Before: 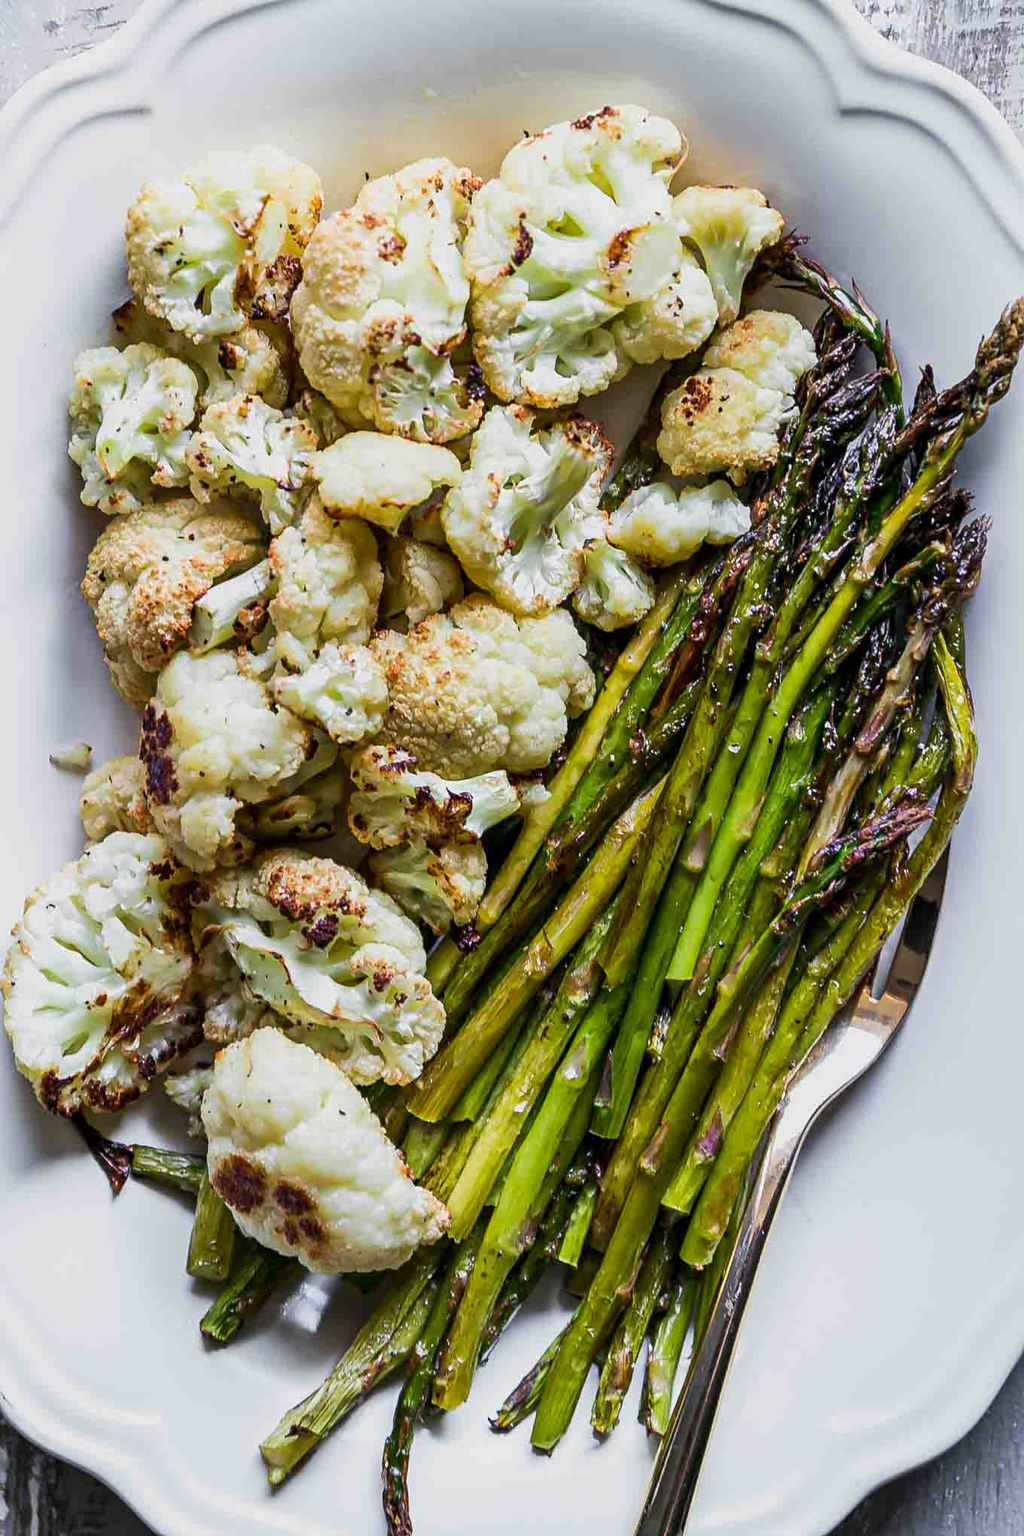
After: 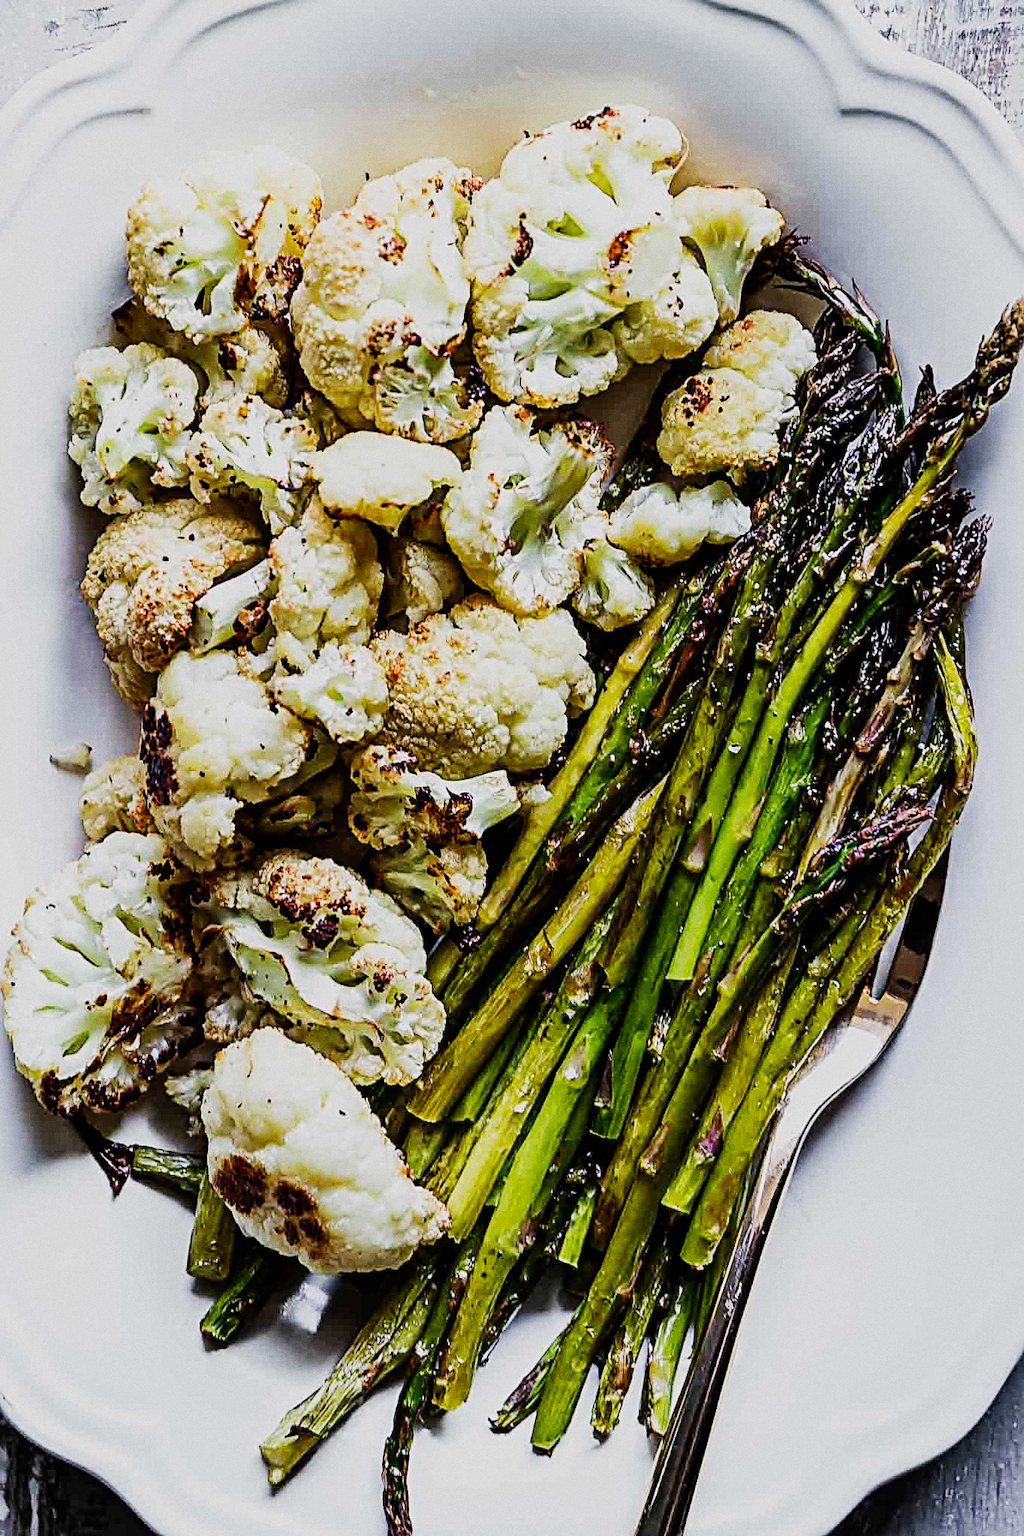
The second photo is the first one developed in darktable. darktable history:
sharpen: radius 4
exposure: compensate highlight preservation false
grain: coarseness 0.09 ISO
sigmoid: contrast 1.8, skew -0.2, preserve hue 0%, red attenuation 0.1, red rotation 0.035, green attenuation 0.1, green rotation -0.017, blue attenuation 0.15, blue rotation -0.052, base primaries Rec2020
